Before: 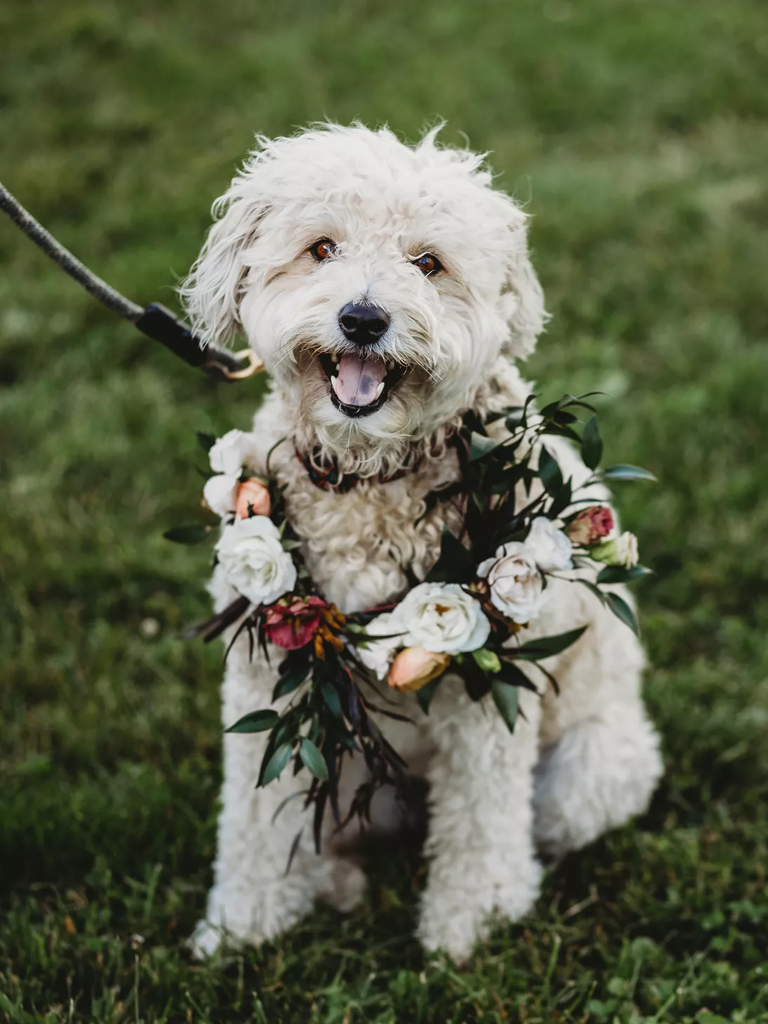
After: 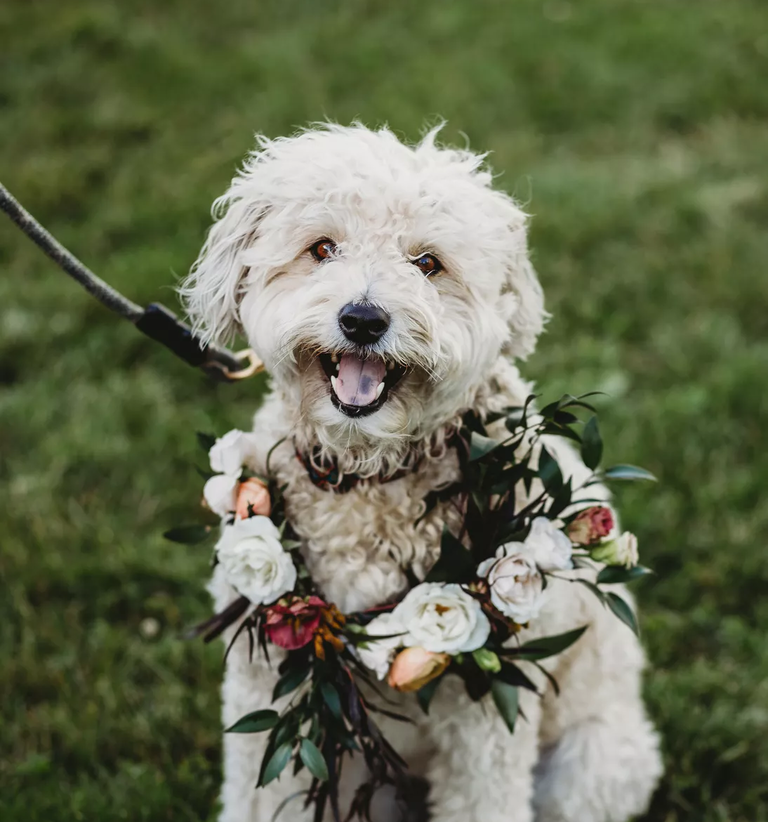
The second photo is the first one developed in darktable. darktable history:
crop: bottom 19.644%
exposure: compensate highlight preservation false
